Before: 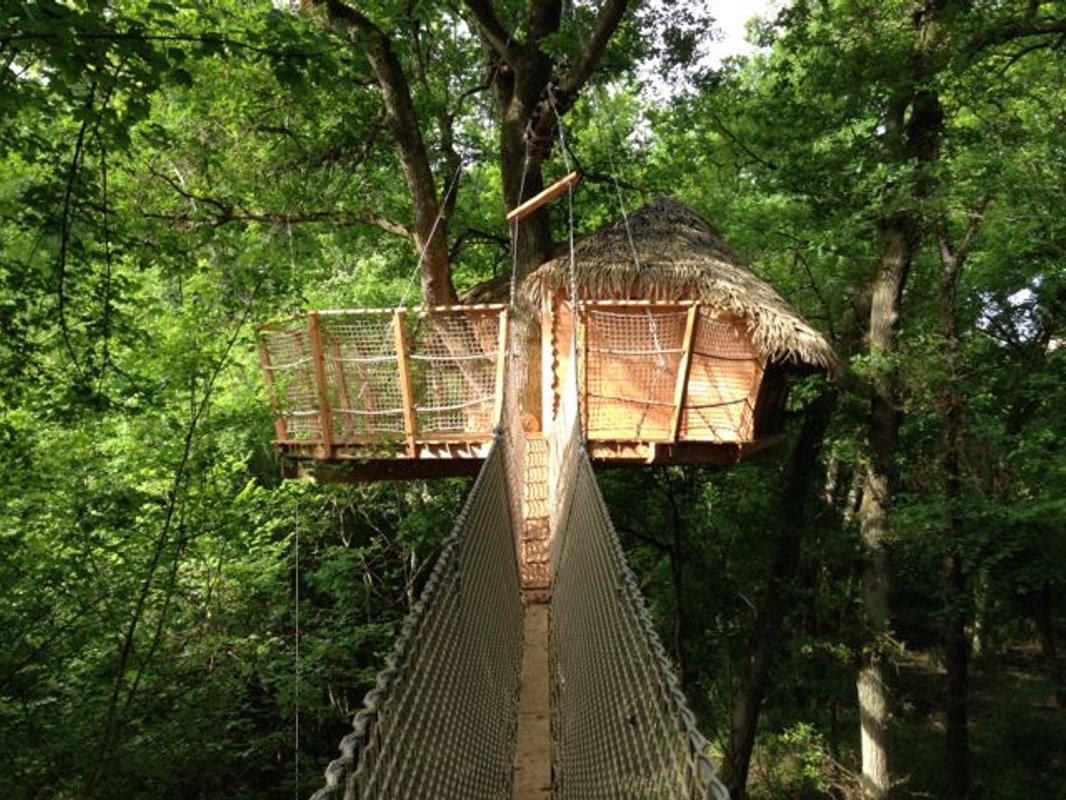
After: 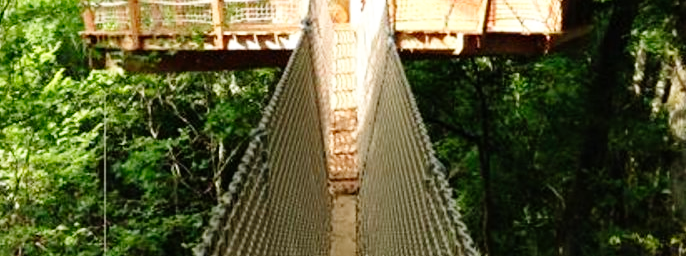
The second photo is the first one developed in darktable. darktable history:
crop: left 18.091%, top 51.13%, right 17.525%, bottom 16.85%
base curve: curves: ch0 [(0, 0) (0.008, 0.007) (0.022, 0.029) (0.048, 0.089) (0.092, 0.197) (0.191, 0.399) (0.275, 0.534) (0.357, 0.65) (0.477, 0.78) (0.542, 0.833) (0.799, 0.973) (1, 1)], preserve colors none
